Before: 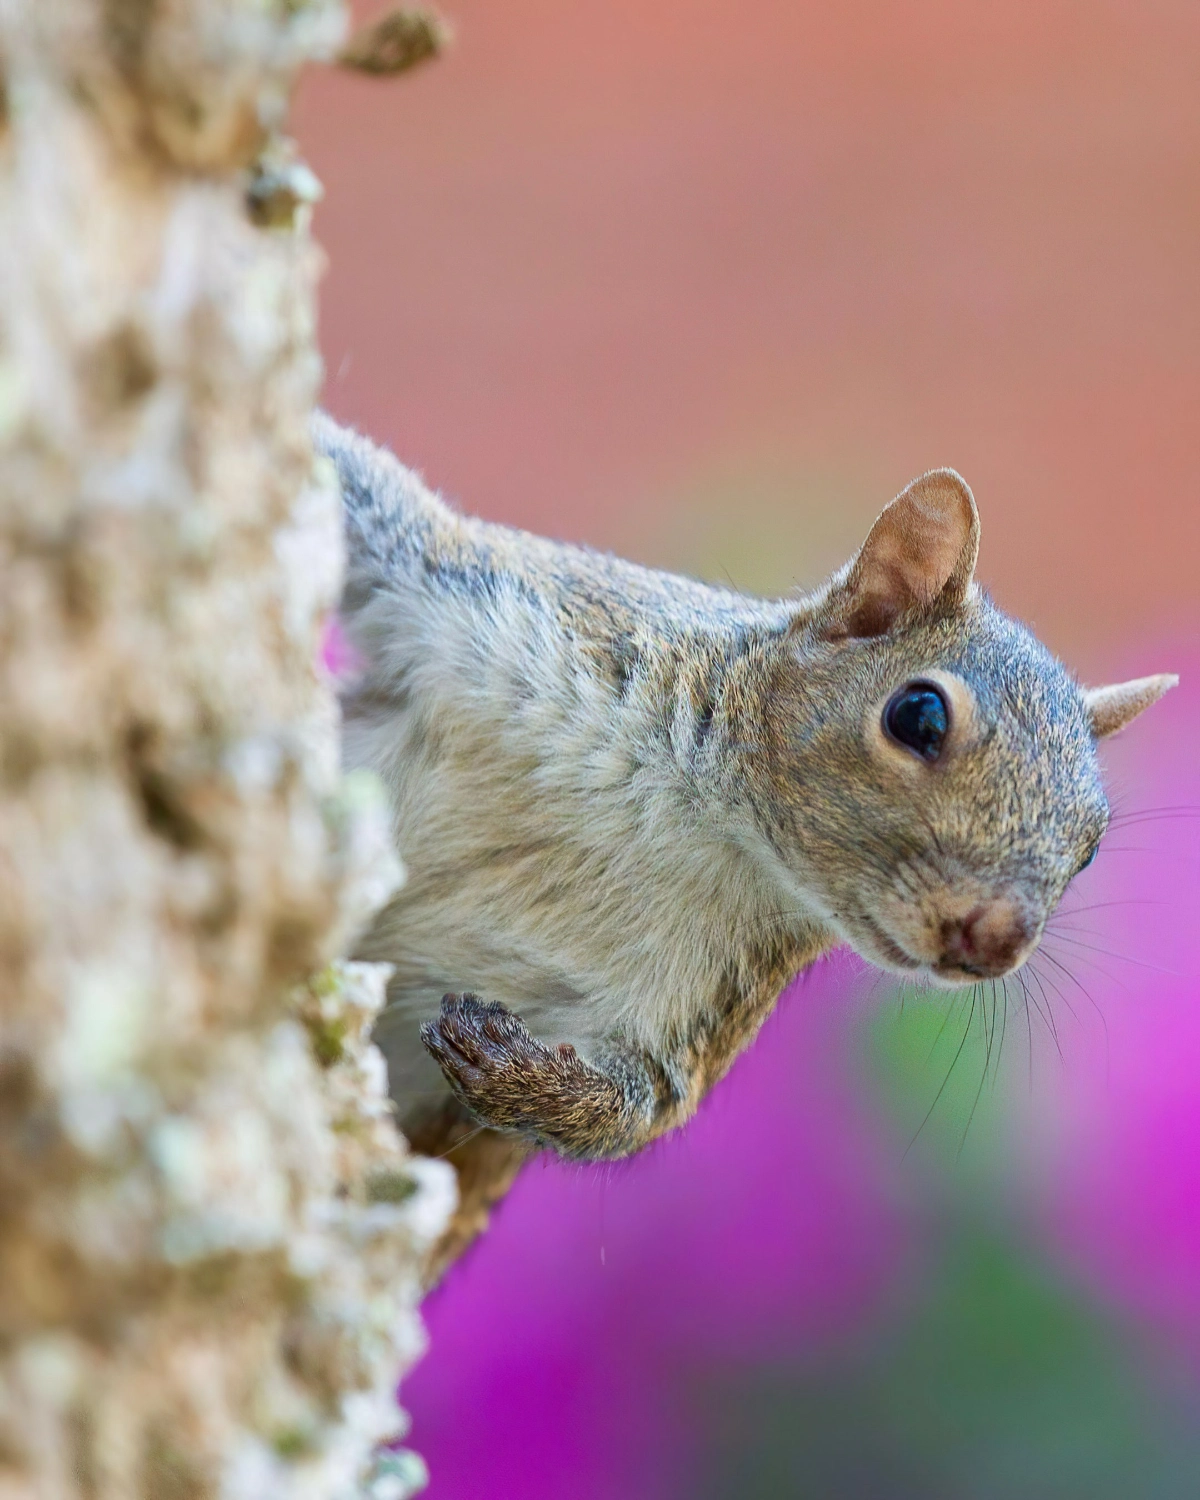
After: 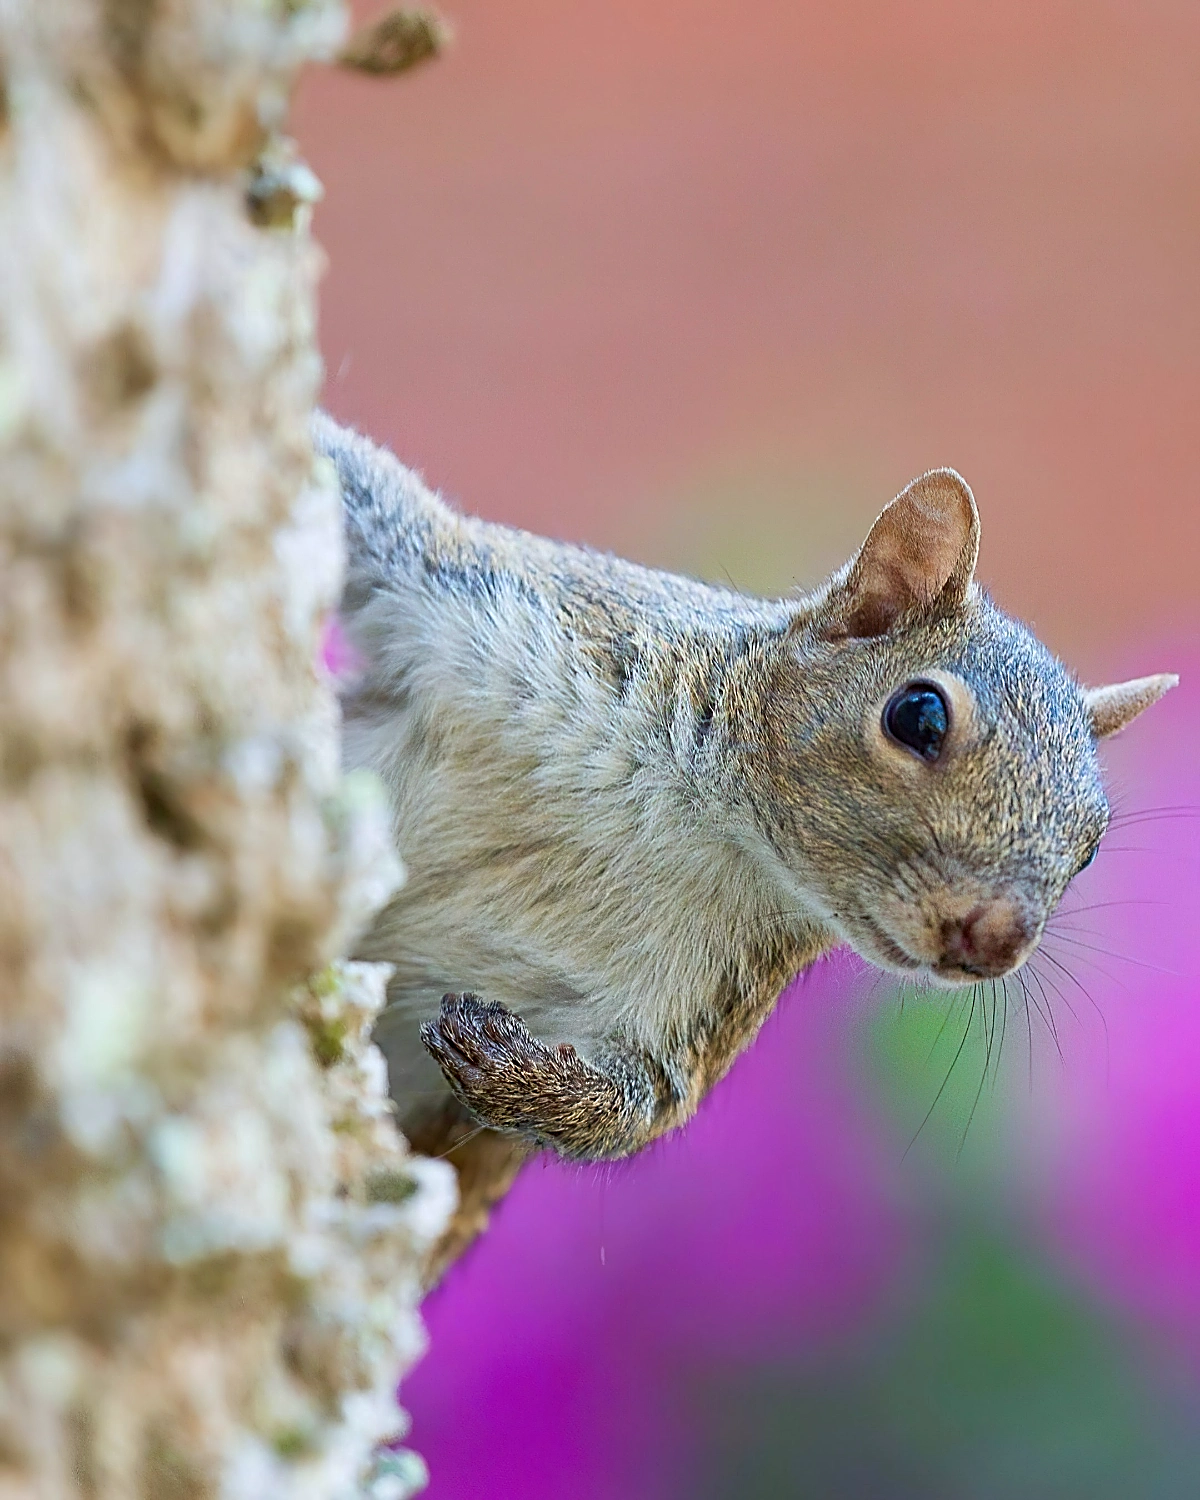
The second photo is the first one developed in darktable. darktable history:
sharpen: amount 1
white balance: red 0.982, blue 1.018
